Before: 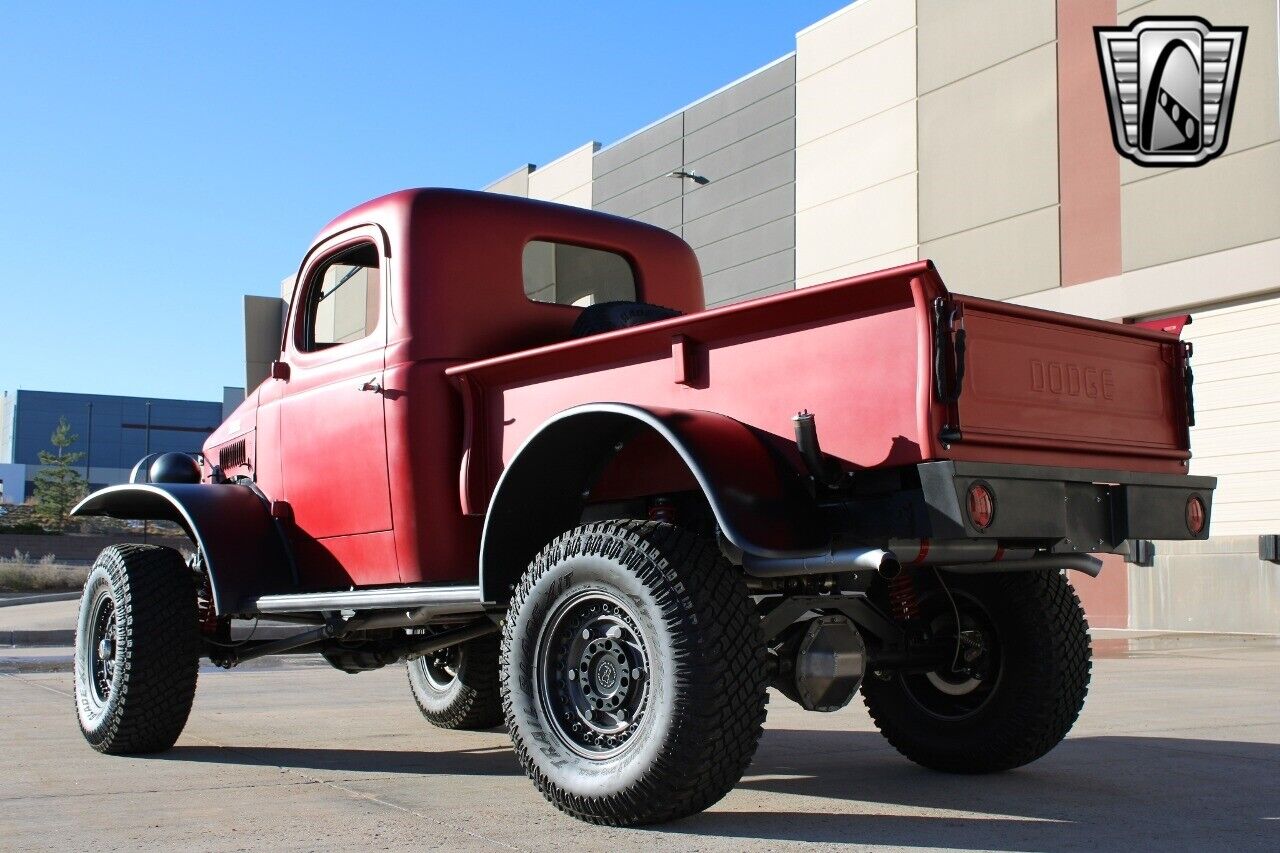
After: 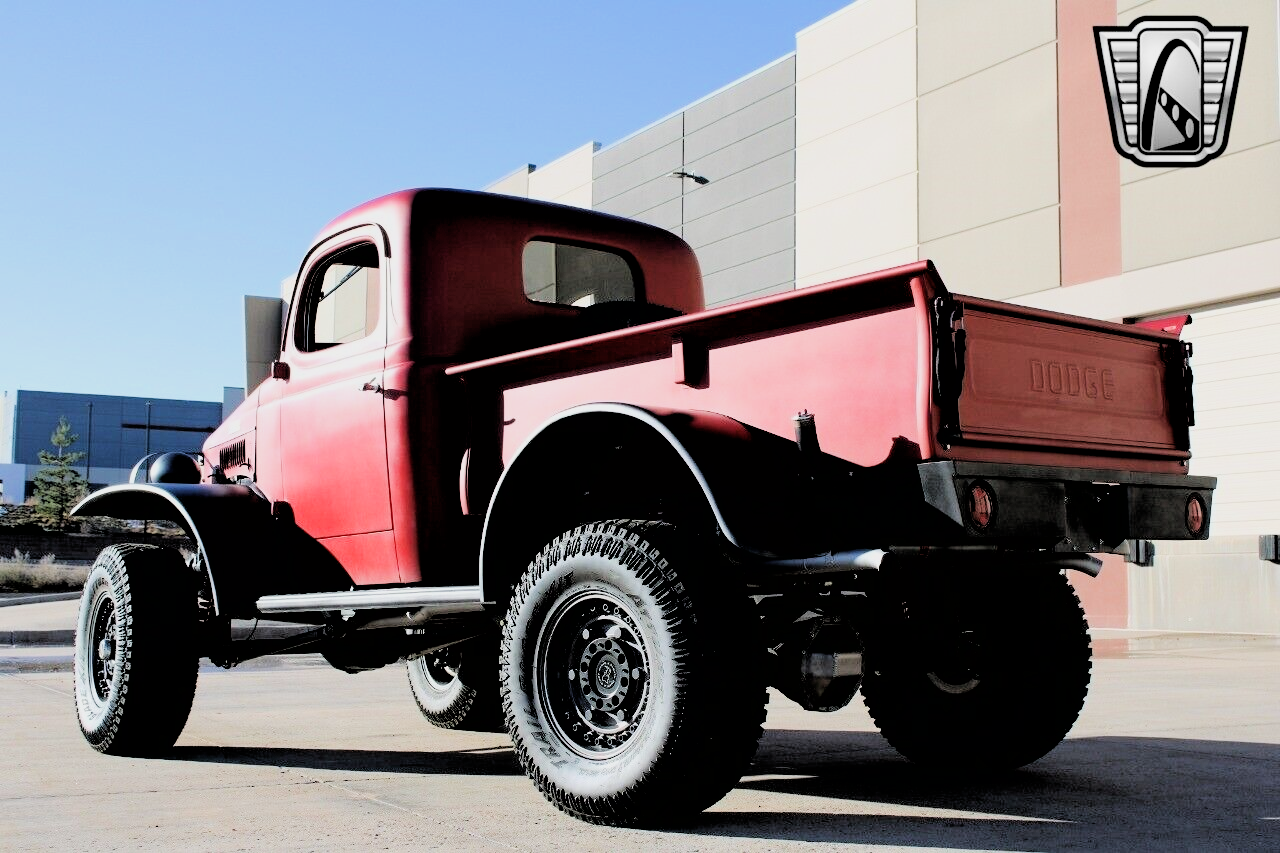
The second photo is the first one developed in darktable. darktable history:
tone equalizer: -8 EV -0.713 EV, -7 EV -0.678 EV, -6 EV -0.566 EV, -5 EV -0.419 EV, -3 EV 0.381 EV, -2 EV 0.6 EV, -1 EV 0.696 EV, +0 EV 0.735 EV
filmic rgb: black relative exposure -2.9 EV, white relative exposure 4.56 EV, threshold 2.98 EV, hardness 1.77, contrast 1.246, enable highlight reconstruction true
